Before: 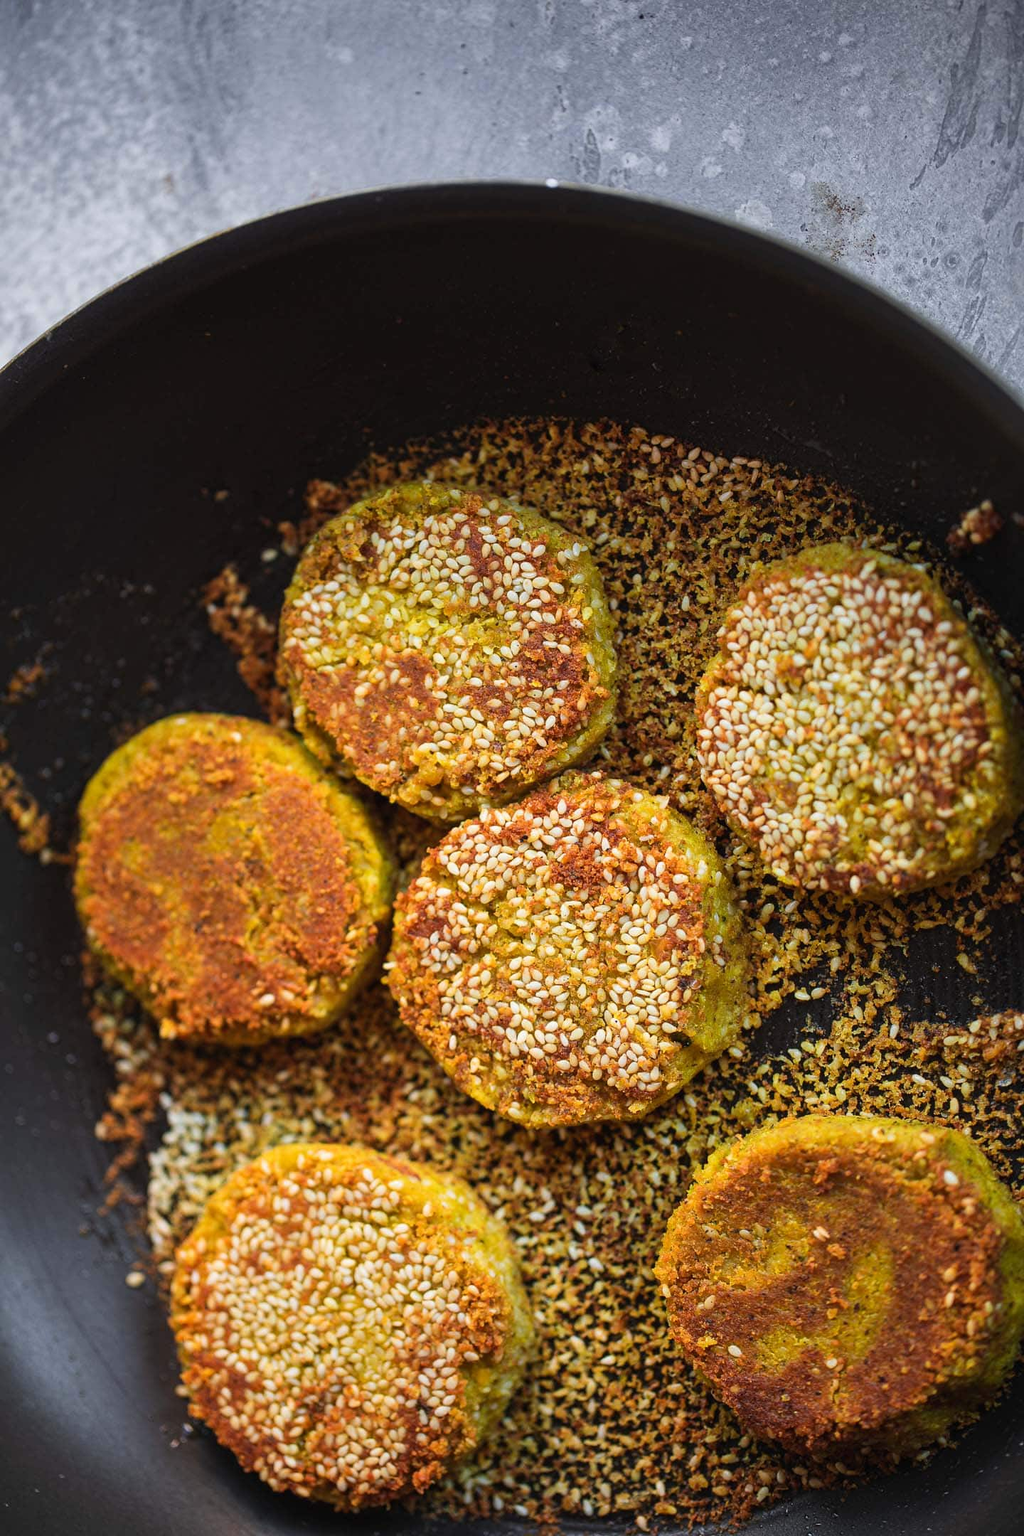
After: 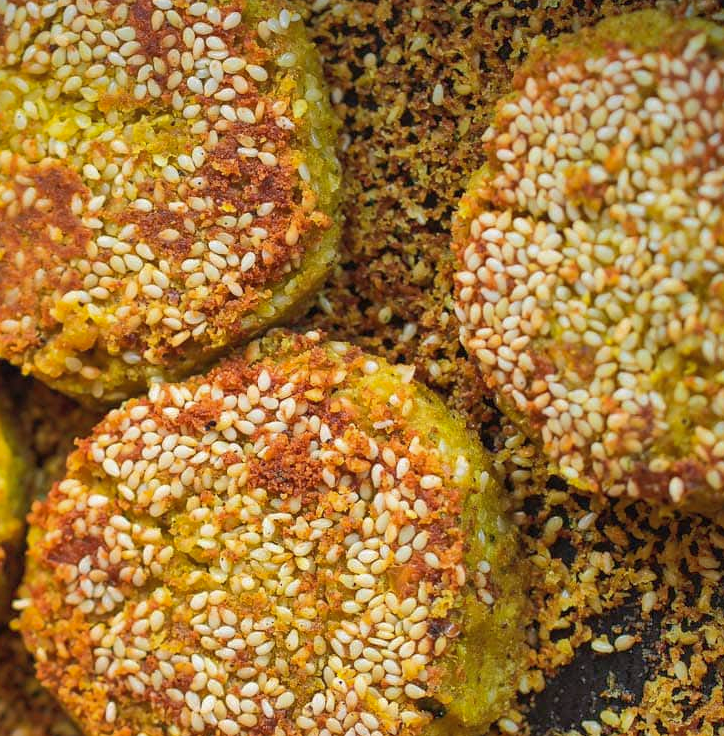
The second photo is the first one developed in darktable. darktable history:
shadows and highlights: on, module defaults
crop: left 36.579%, top 34.915%, right 13.12%, bottom 30.974%
